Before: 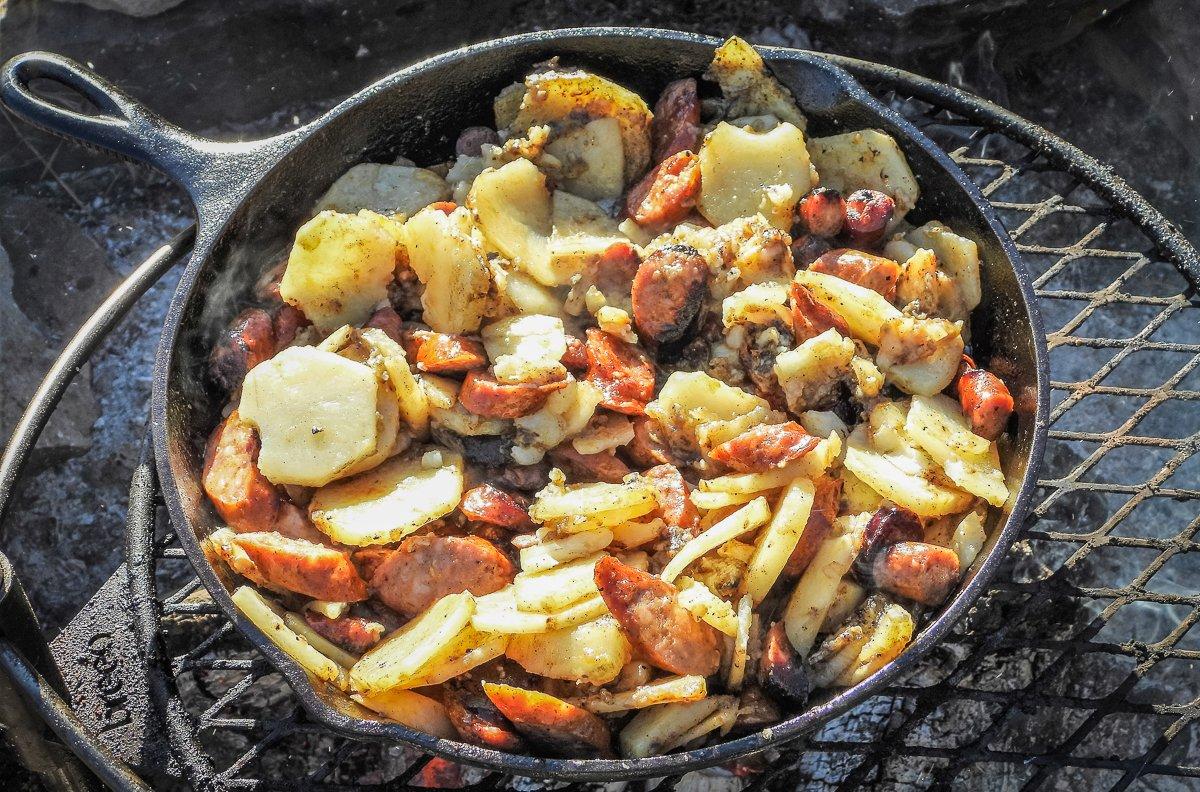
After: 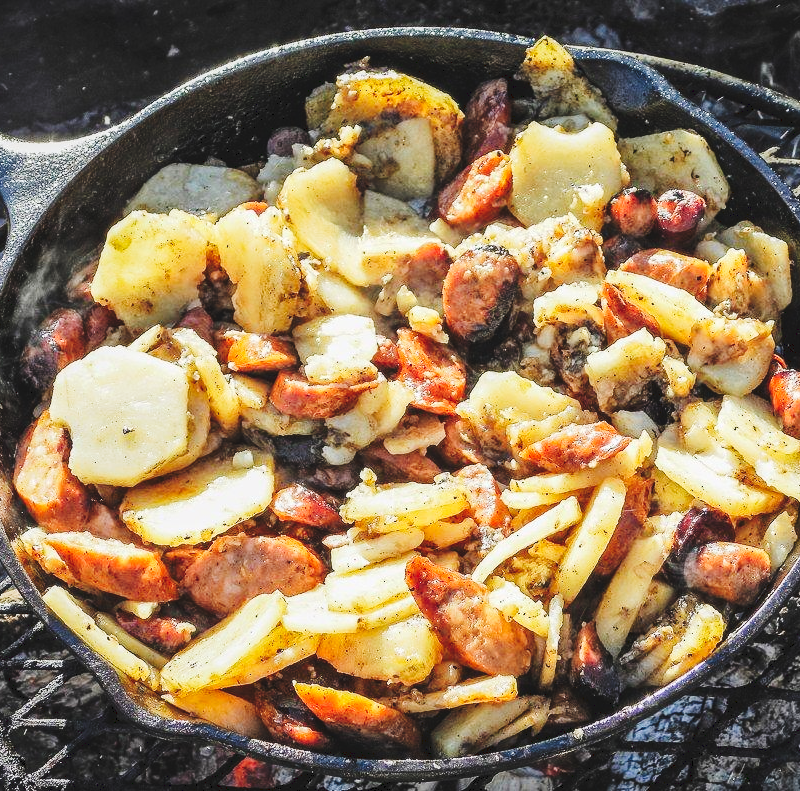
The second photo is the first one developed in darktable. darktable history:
tone curve: curves: ch0 [(0, 0) (0.003, 0.077) (0.011, 0.079) (0.025, 0.085) (0.044, 0.095) (0.069, 0.109) (0.1, 0.124) (0.136, 0.142) (0.177, 0.169) (0.224, 0.207) (0.277, 0.267) (0.335, 0.347) (0.399, 0.442) (0.468, 0.54) (0.543, 0.635) (0.623, 0.726) (0.709, 0.813) (0.801, 0.882) (0.898, 0.934) (1, 1)], preserve colors none
crop and rotate: left 15.754%, right 17.579%
white balance: red 1, blue 1
contrast brightness saturation: saturation -0.04
